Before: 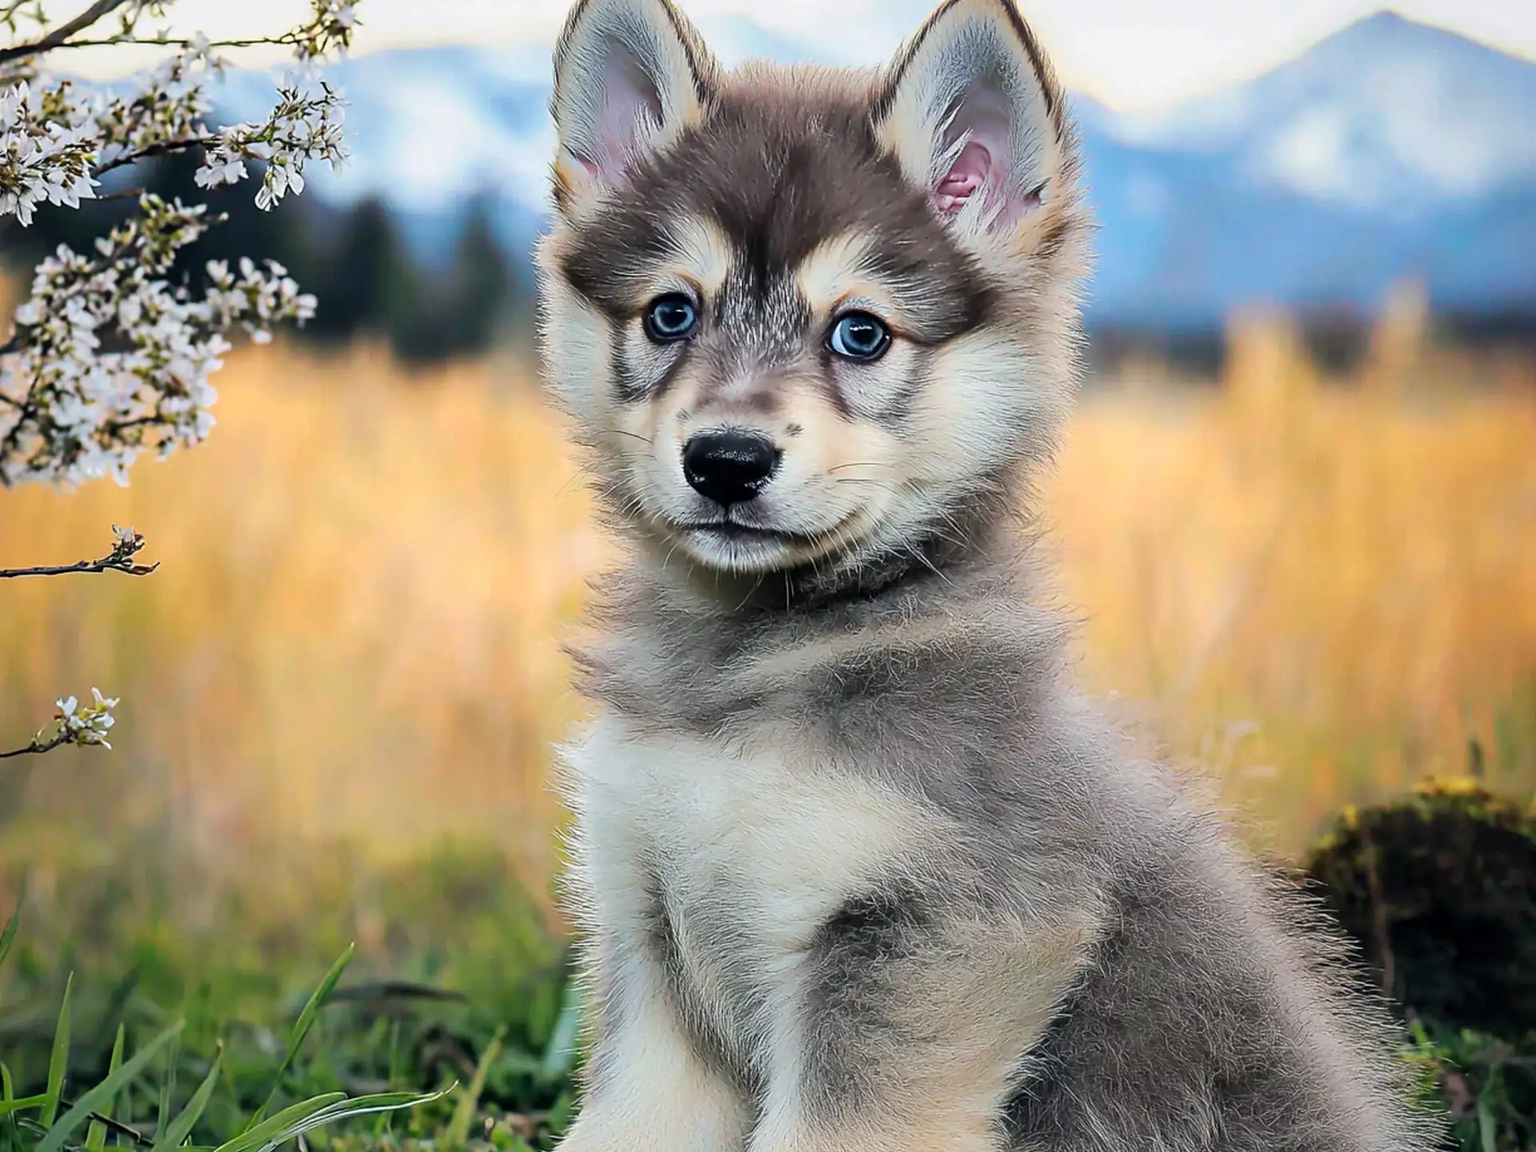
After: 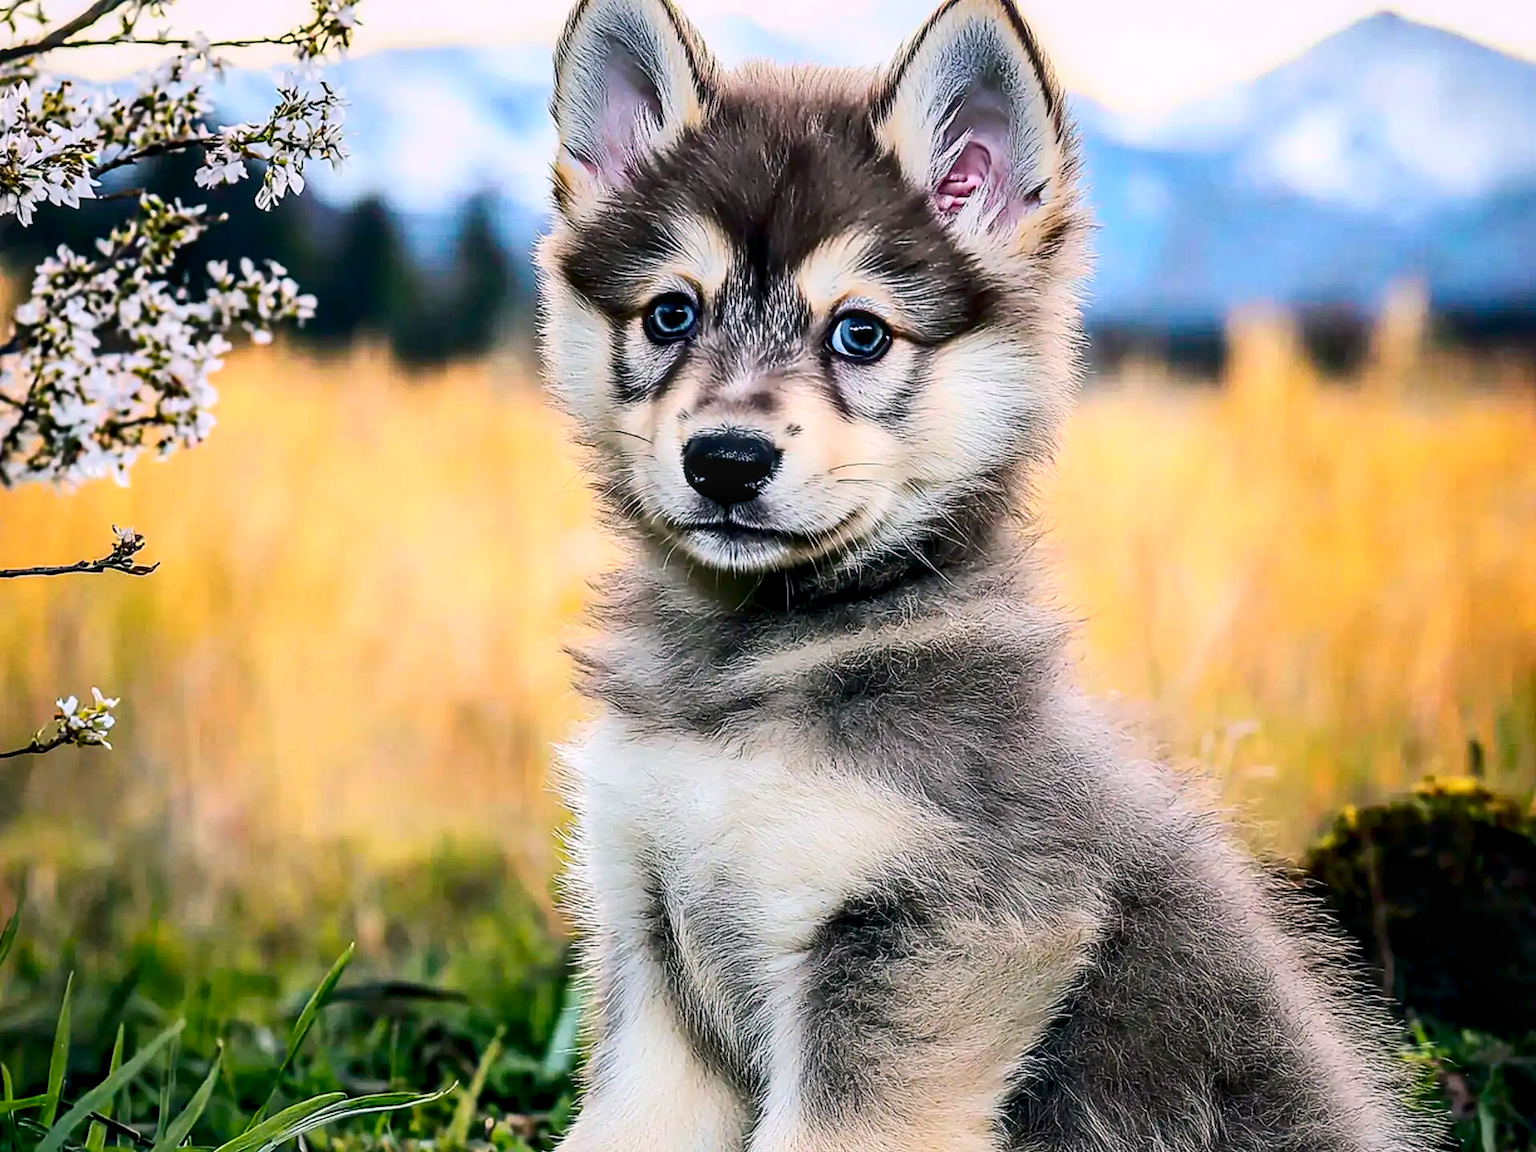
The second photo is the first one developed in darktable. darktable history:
contrast brightness saturation: contrast 0.28
color balance rgb: shadows lift › chroma 2%, shadows lift › hue 217.2°, power › chroma 0.25%, power › hue 60°, highlights gain › chroma 1.5%, highlights gain › hue 309.6°, global offset › luminance -0.5%, perceptual saturation grading › global saturation 15%, global vibrance 20%
local contrast: detail 130%
